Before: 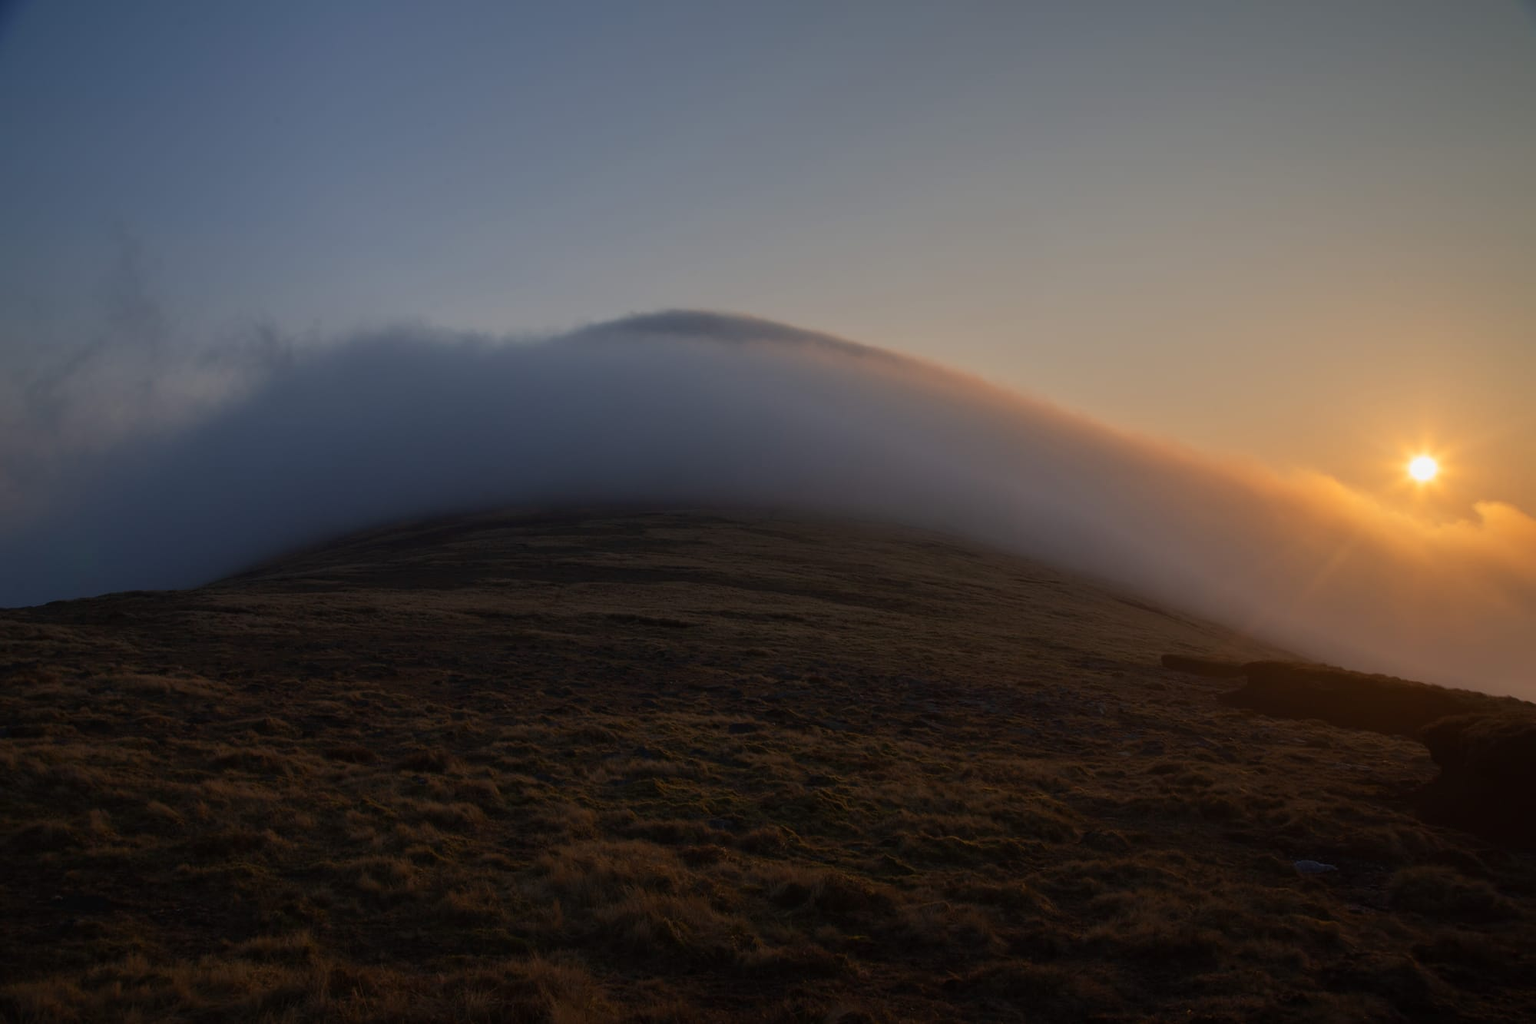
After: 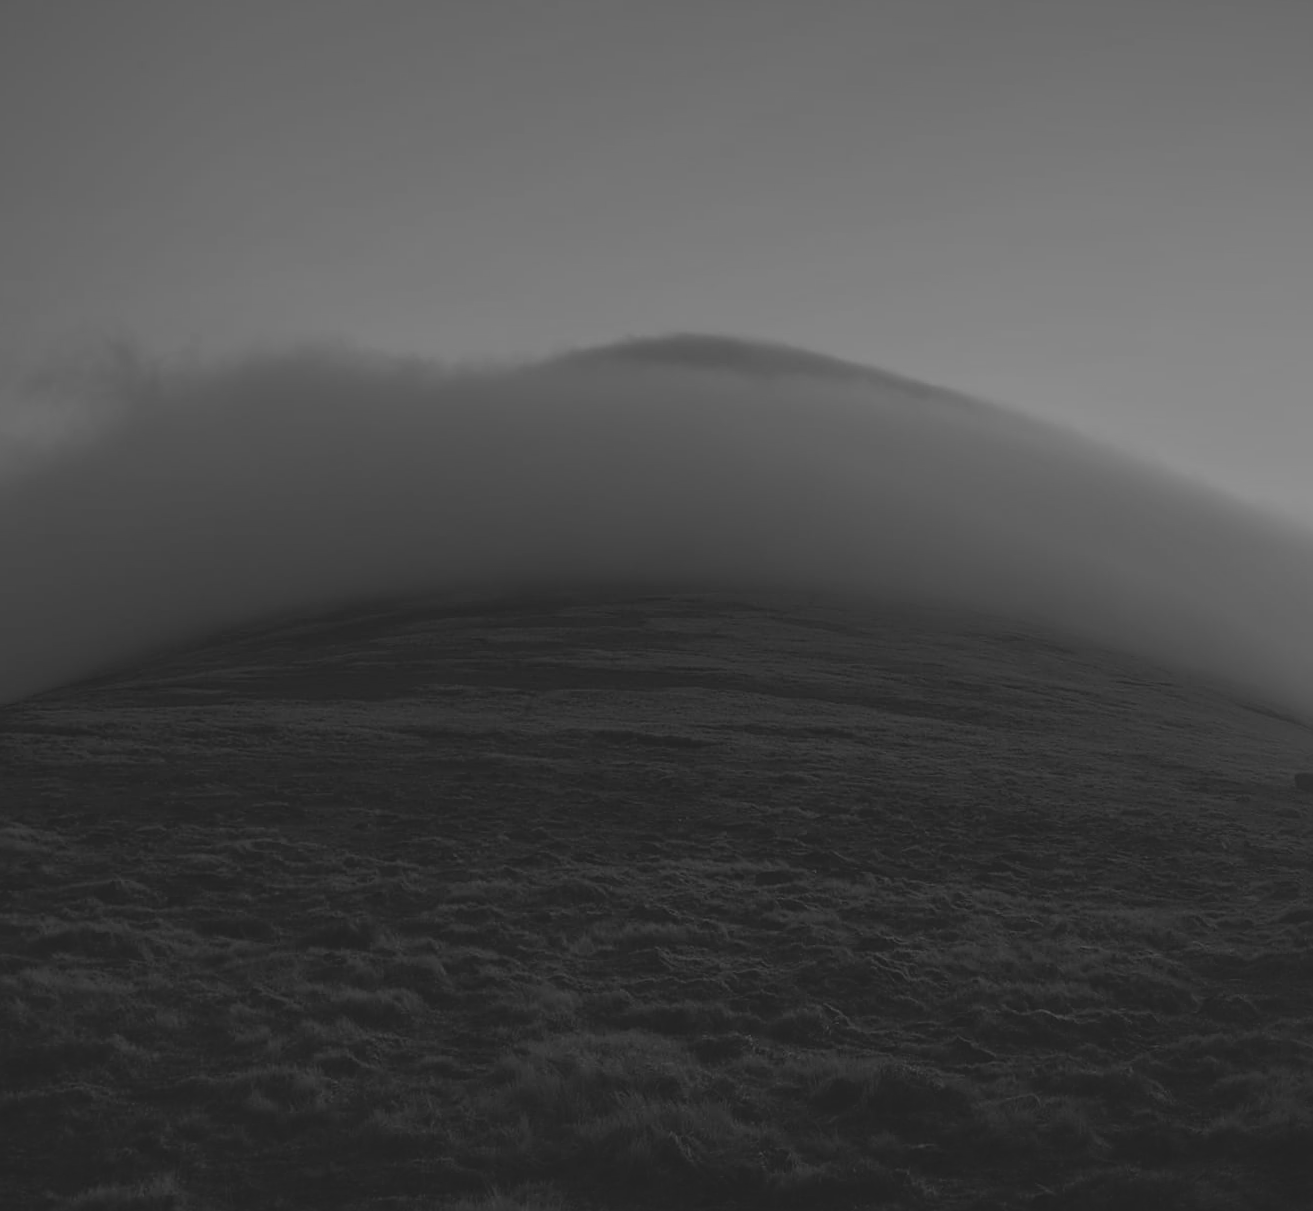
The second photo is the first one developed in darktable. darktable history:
crop and rotate: left 13.409%, right 19.924%
rotate and perspective: rotation -0.013°, lens shift (vertical) -0.027, lens shift (horizontal) 0.178, crop left 0.016, crop right 0.989, crop top 0.082, crop bottom 0.918
sharpen: on, module defaults
exposure: exposure 0 EV, compensate highlight preservation false
monochrome: a 73.58, b 64.21
contrast brightness saturation: contrast -0.26, saturation -0.43
